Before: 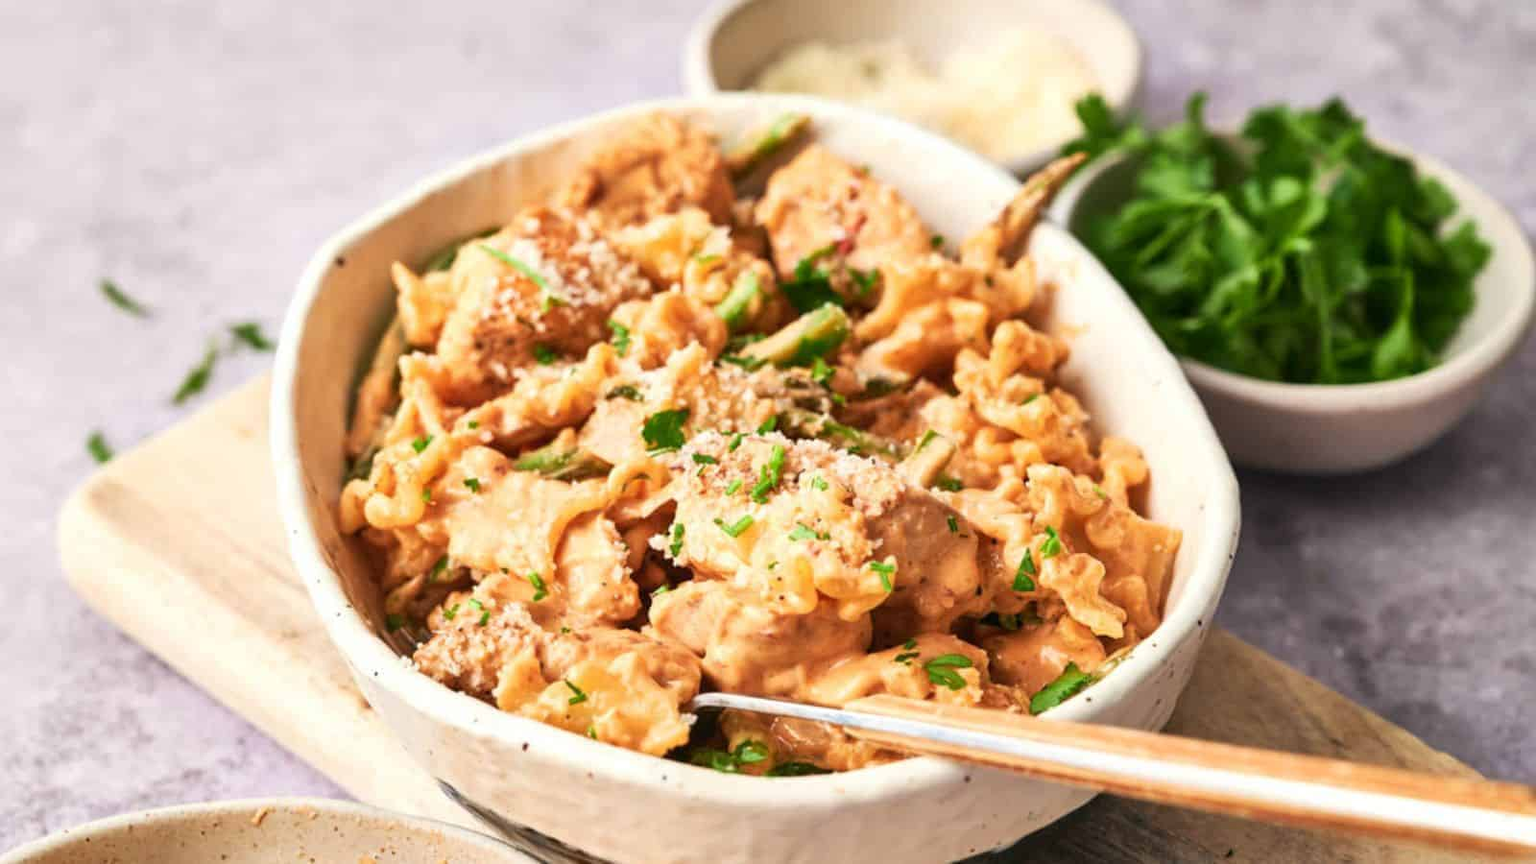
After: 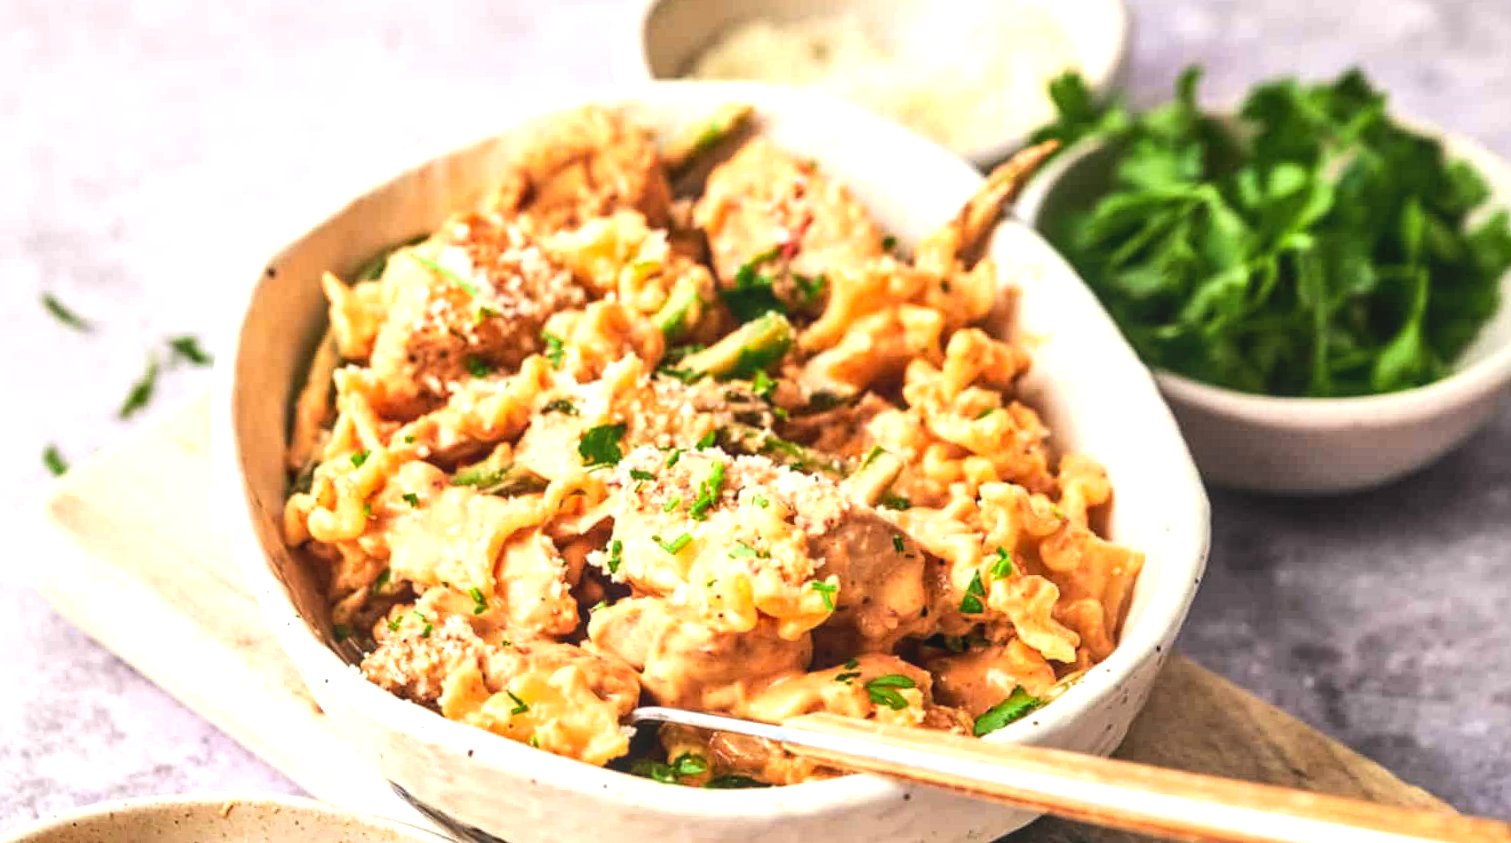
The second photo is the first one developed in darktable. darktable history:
contrast brightness saturation: contrast -0.1, brightness 0.05, saturation 0.08
local contrast: on, module defaults
tone equalizer: -8 EV -0.75 EV, -7 EV -0.7 EV, -6 EV -0.6 EV, -5 EV -0.4 EV, -3 EV 0.4 EV, -2 EV 0.6 EV, -1 EV 0.7 EV, +0 EV 0.75 EV, edges refinement/feathering 500, mask exposure compensation -1.57 EV, preserve details no
rotate and perspective: rotation 0.062°, lens shift (vertical) 0.115, lens shift (horizontal) -0.133, crop left 0.047, crop right 0.94, crop top 0.061, crop bottom 0.94
